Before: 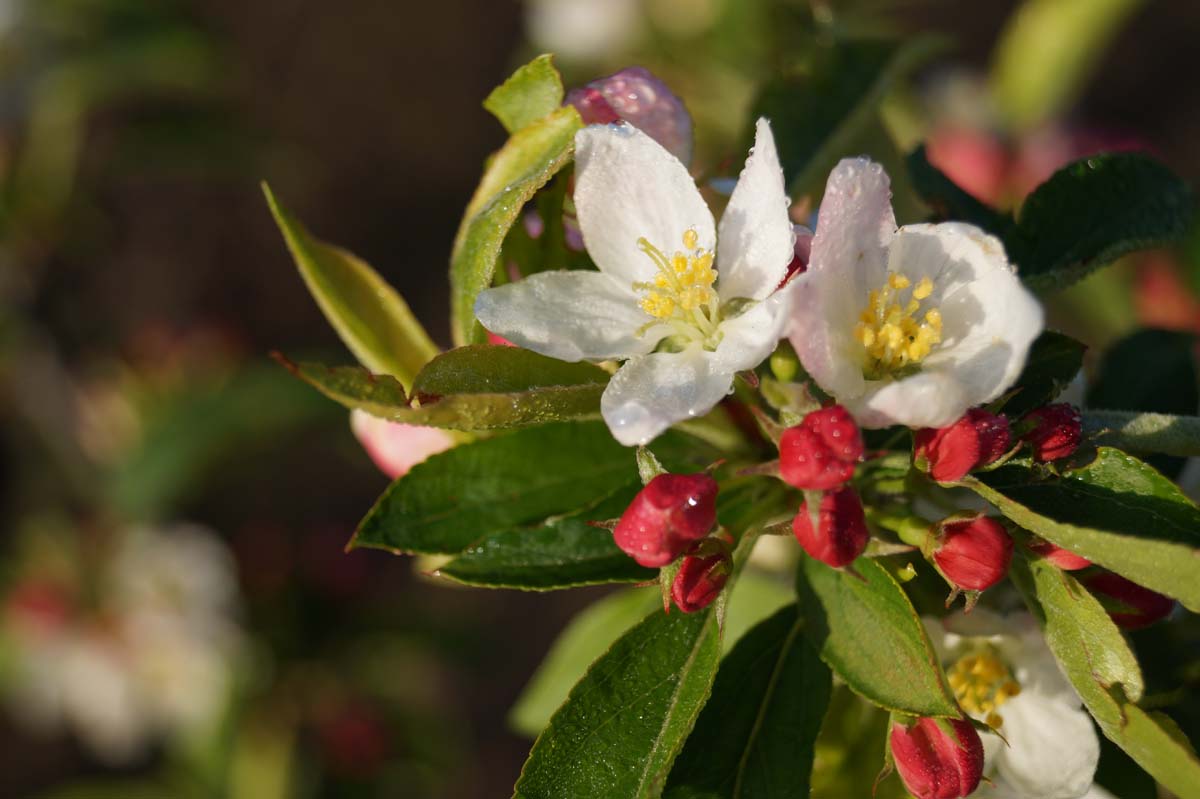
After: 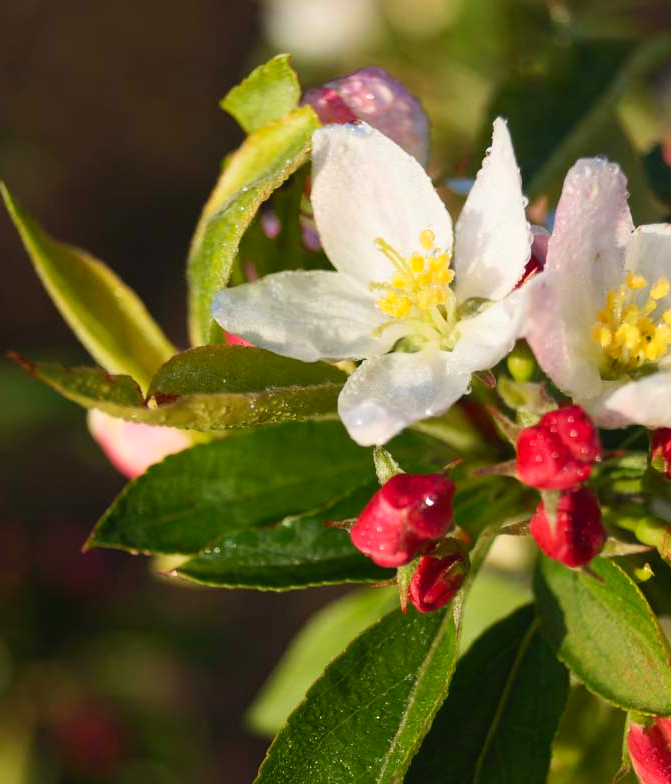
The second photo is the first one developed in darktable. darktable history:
contrast brightness saturation: contrast 0.202, brightness 0.159, saturation 0.23
crop: left 21.975%, right 22.085%, bottom 0.005%
